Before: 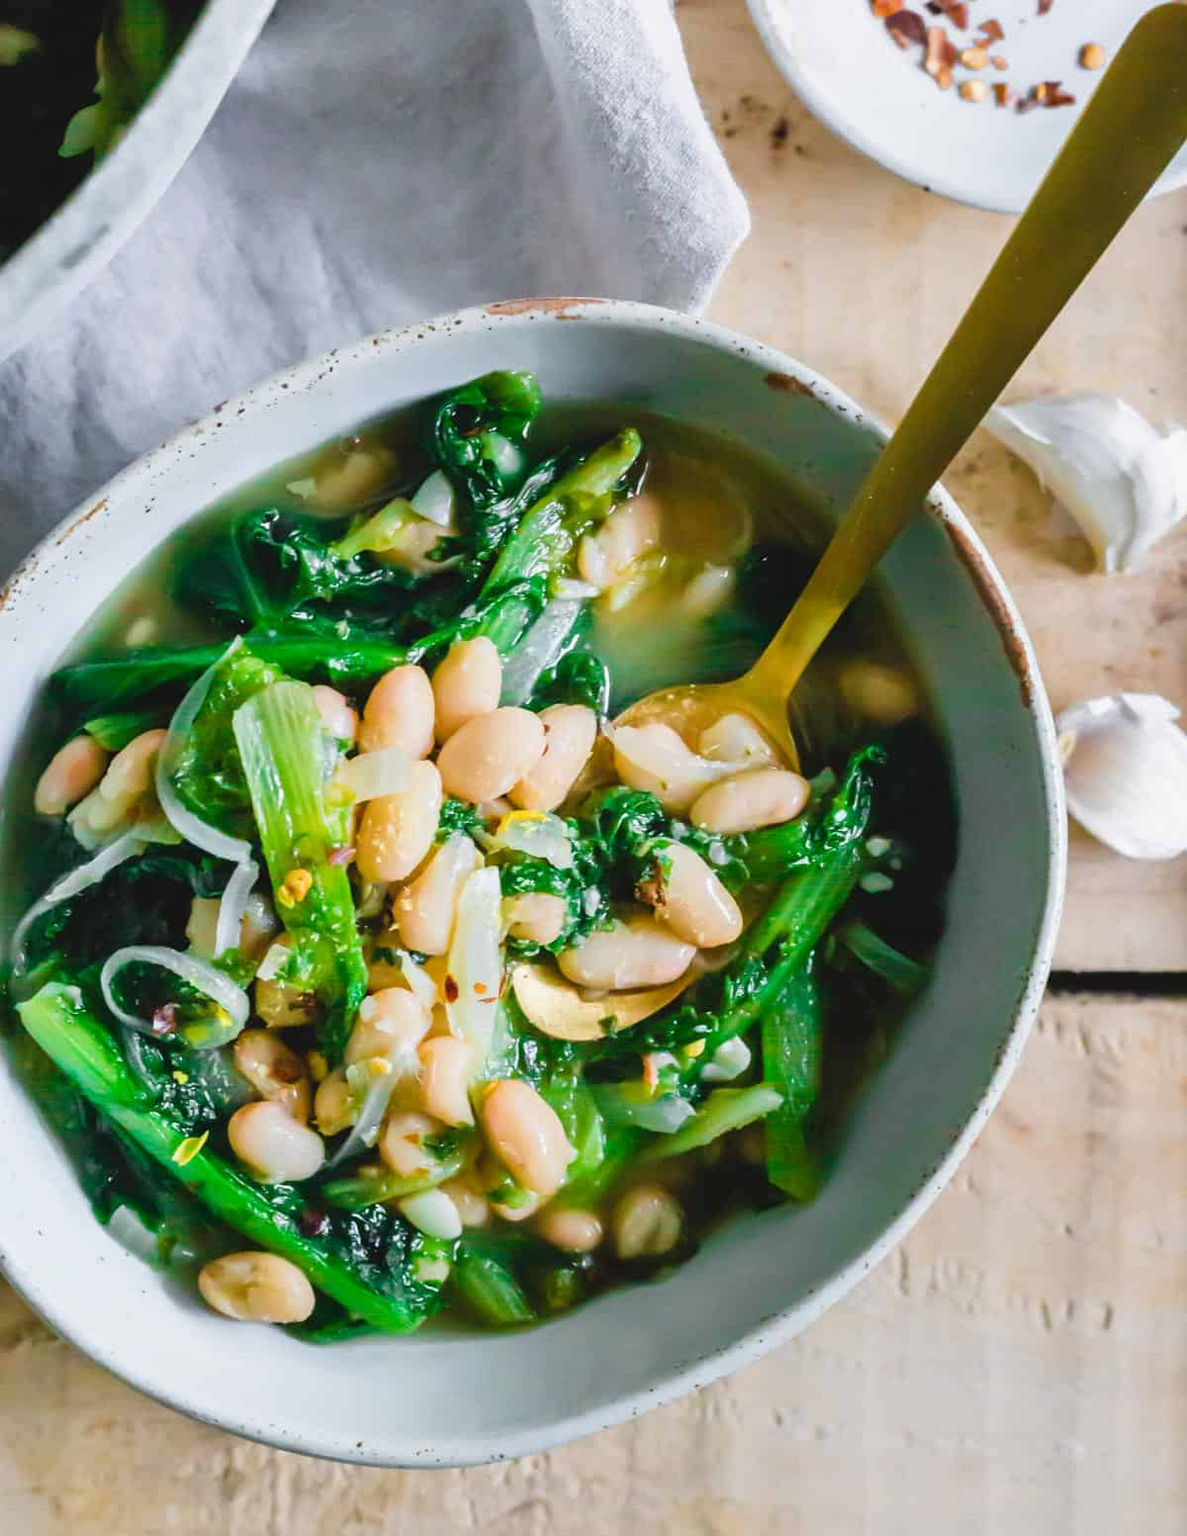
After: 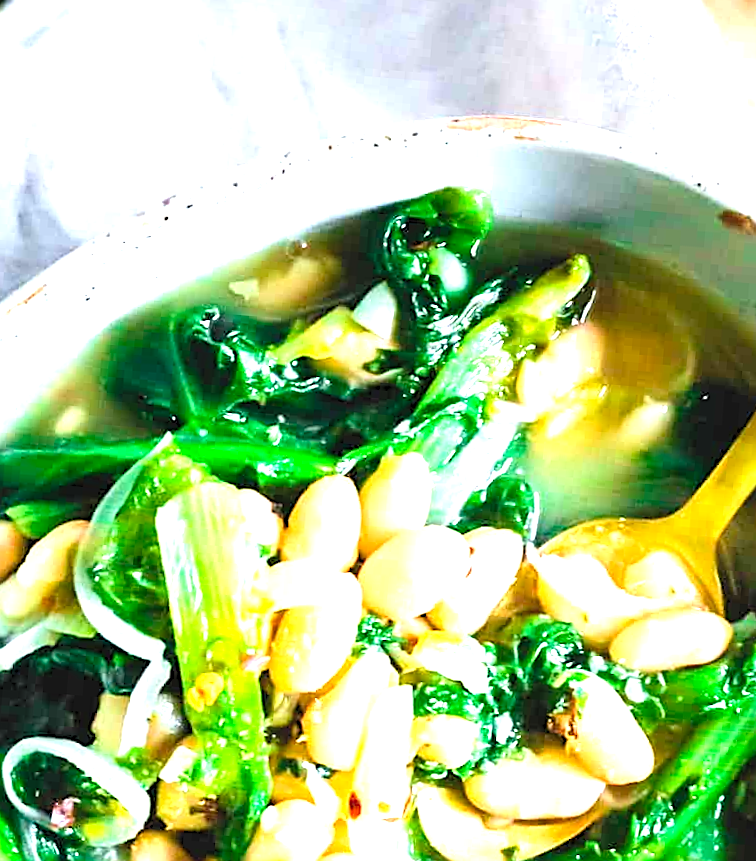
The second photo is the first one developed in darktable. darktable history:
levels: levels [0.036, 0.364, 0.827]
tone equalizer: -8 EV -0.75 EV, -7 EV -0.7 EV, -6 EV -0.6 EV, -5 EV -0.4 EV, -3 EV 0.4 EV, -2 EV 0.6 EV, -1 EV 0.7 EV, +0 EV 0.75 EV, edges refinement/feathering 500, mask exposure compensation -1.57 EV, preserve details no
crop and rotate: angle -4.99°, left 2.122%, top 6.945%, right 27.566%, bottom 30.519%
exposure: exposure 0.375 EV, compensate highlight preservation false
sharpen: on, module defaults
color correction: highlights a* 0.003, highlights b* -0.283
rotate and perspective: rotation -0.45°, automatic cropping original format, crop left 0.008, crop right 0.992, crop top 0.012, crop bottom 0.988
